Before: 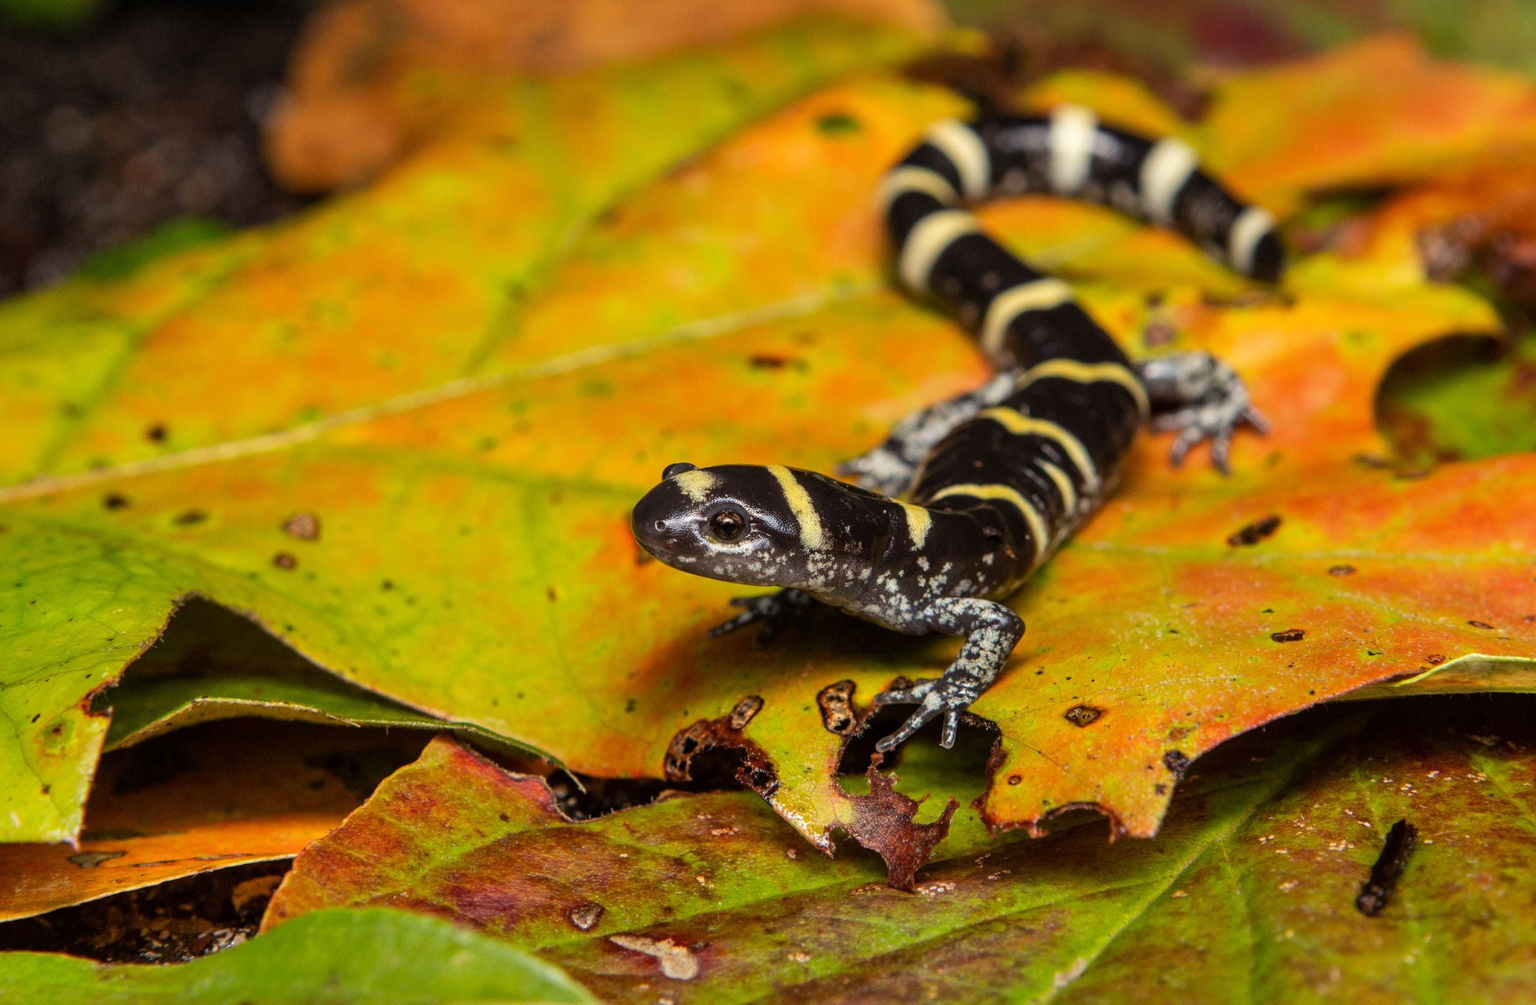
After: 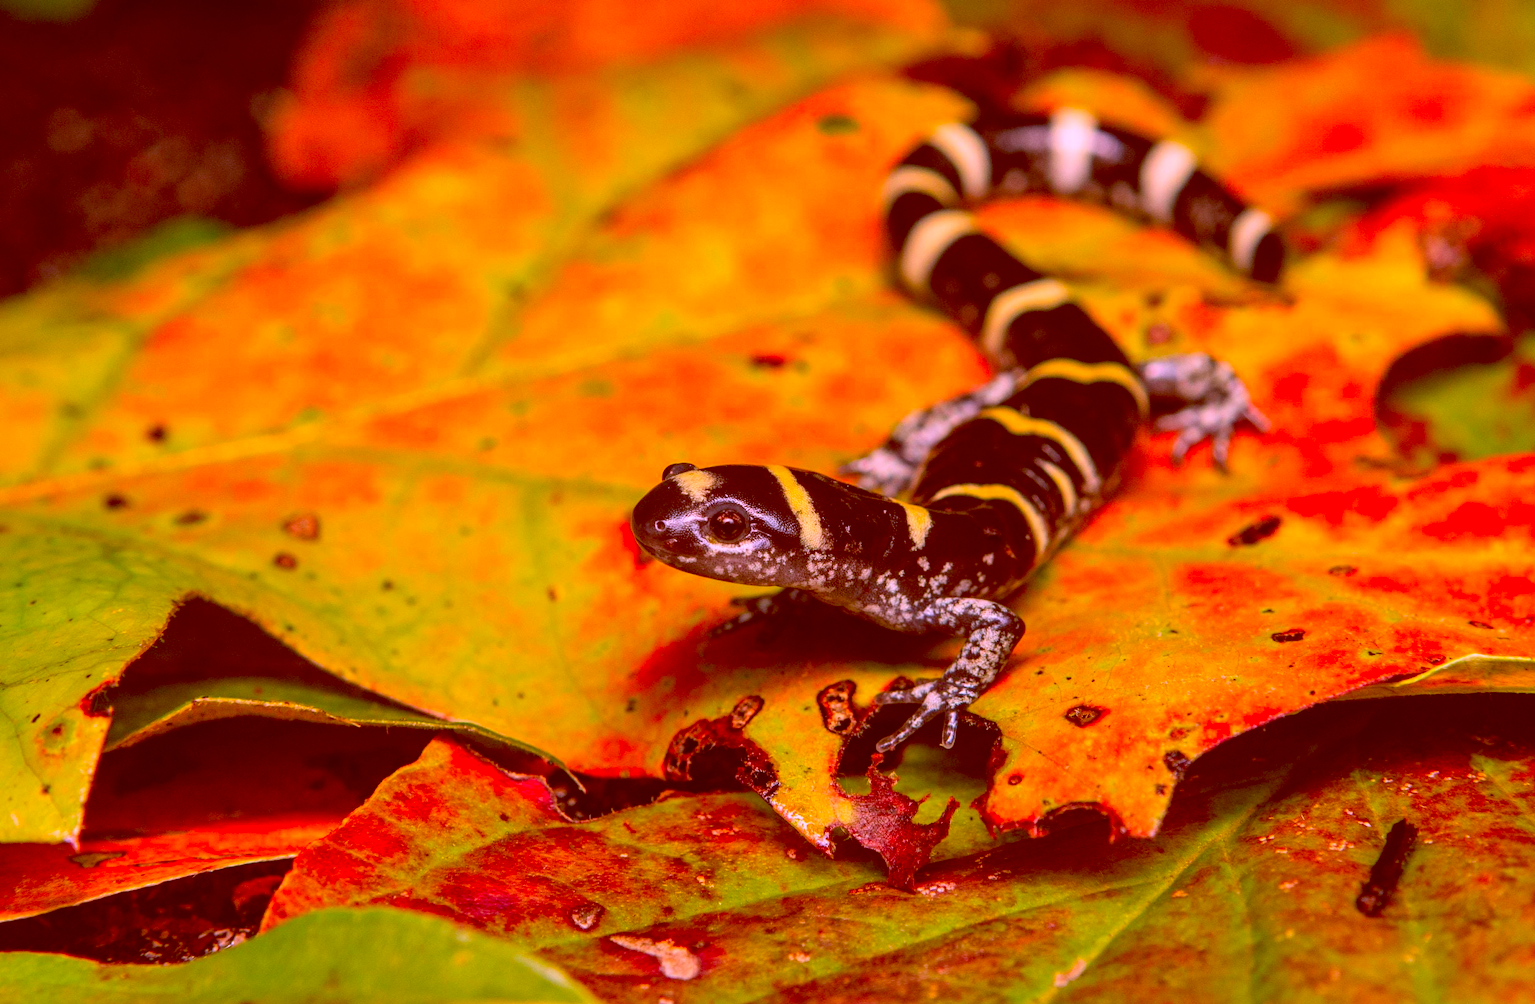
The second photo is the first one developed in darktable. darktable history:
color correction: highlights a* 19.5, highlights b* -11.53, saturation 1.69
color balance: lift [1, 1.011, 0.999, 0.989], gamma [1.109, 1.045, 1.039, 0.955], gain [0.917, 0.936, 0.952, 1.064], contrast 2.32%, contrast fulcrum 19%, output saturation 101%
